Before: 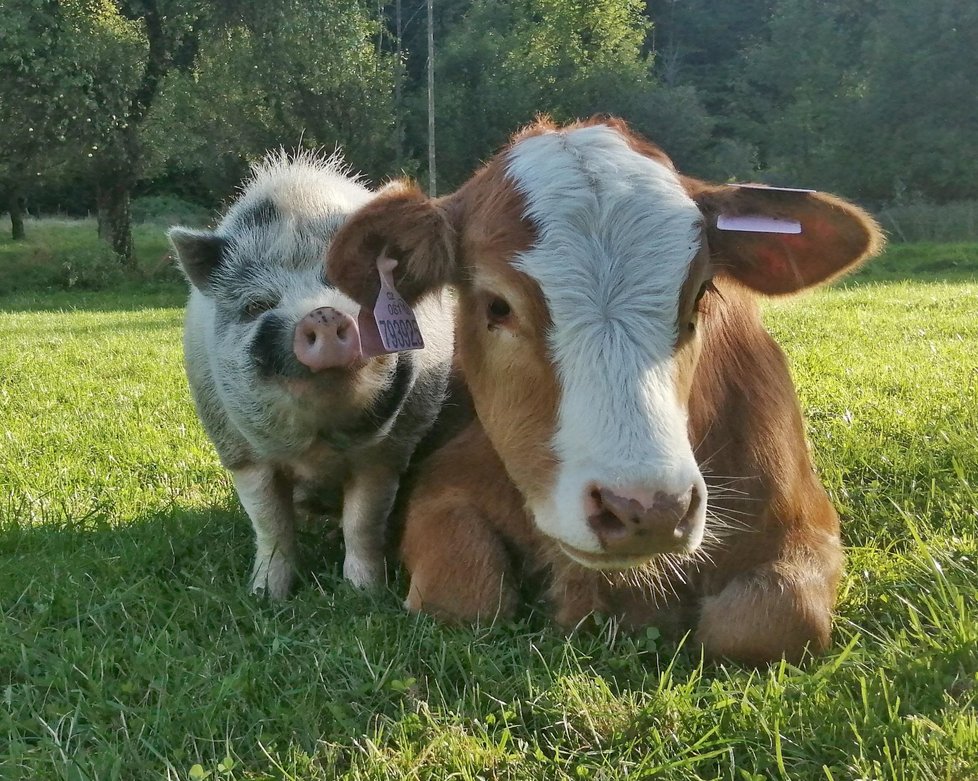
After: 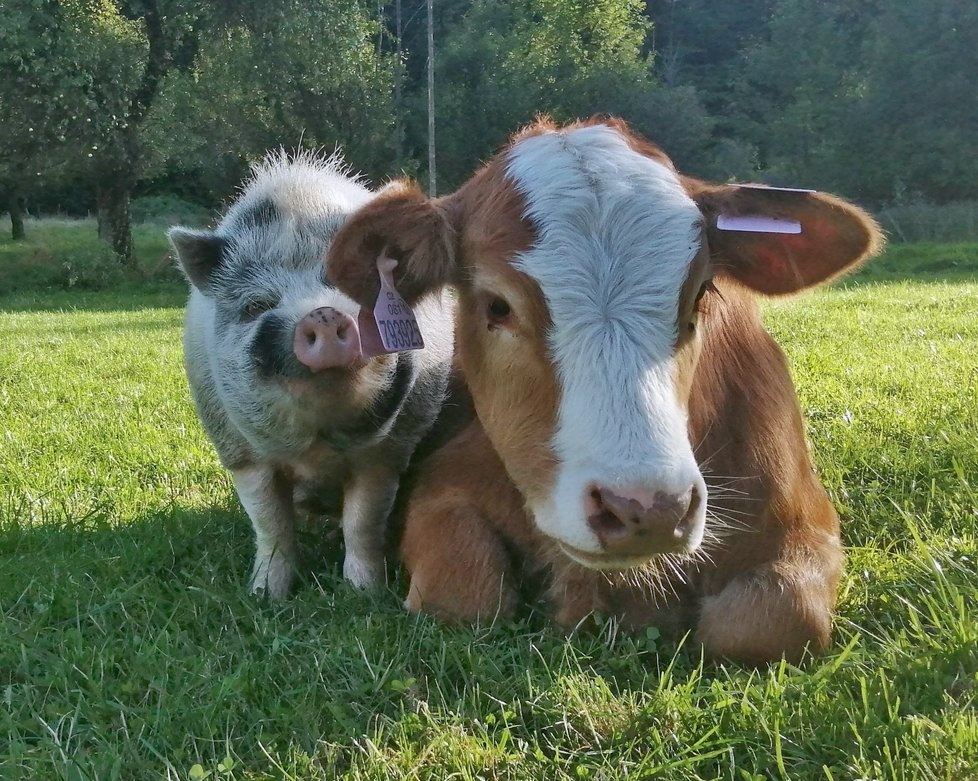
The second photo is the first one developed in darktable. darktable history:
contrast brightness saturation: contrast -0.019, brightness -0.01, saturation 0.041
color calibration: illuminant as shot in camera, x 0.358, y 0.373, temperature 4628.91 K, saturation algorithm version 1 (2020)
